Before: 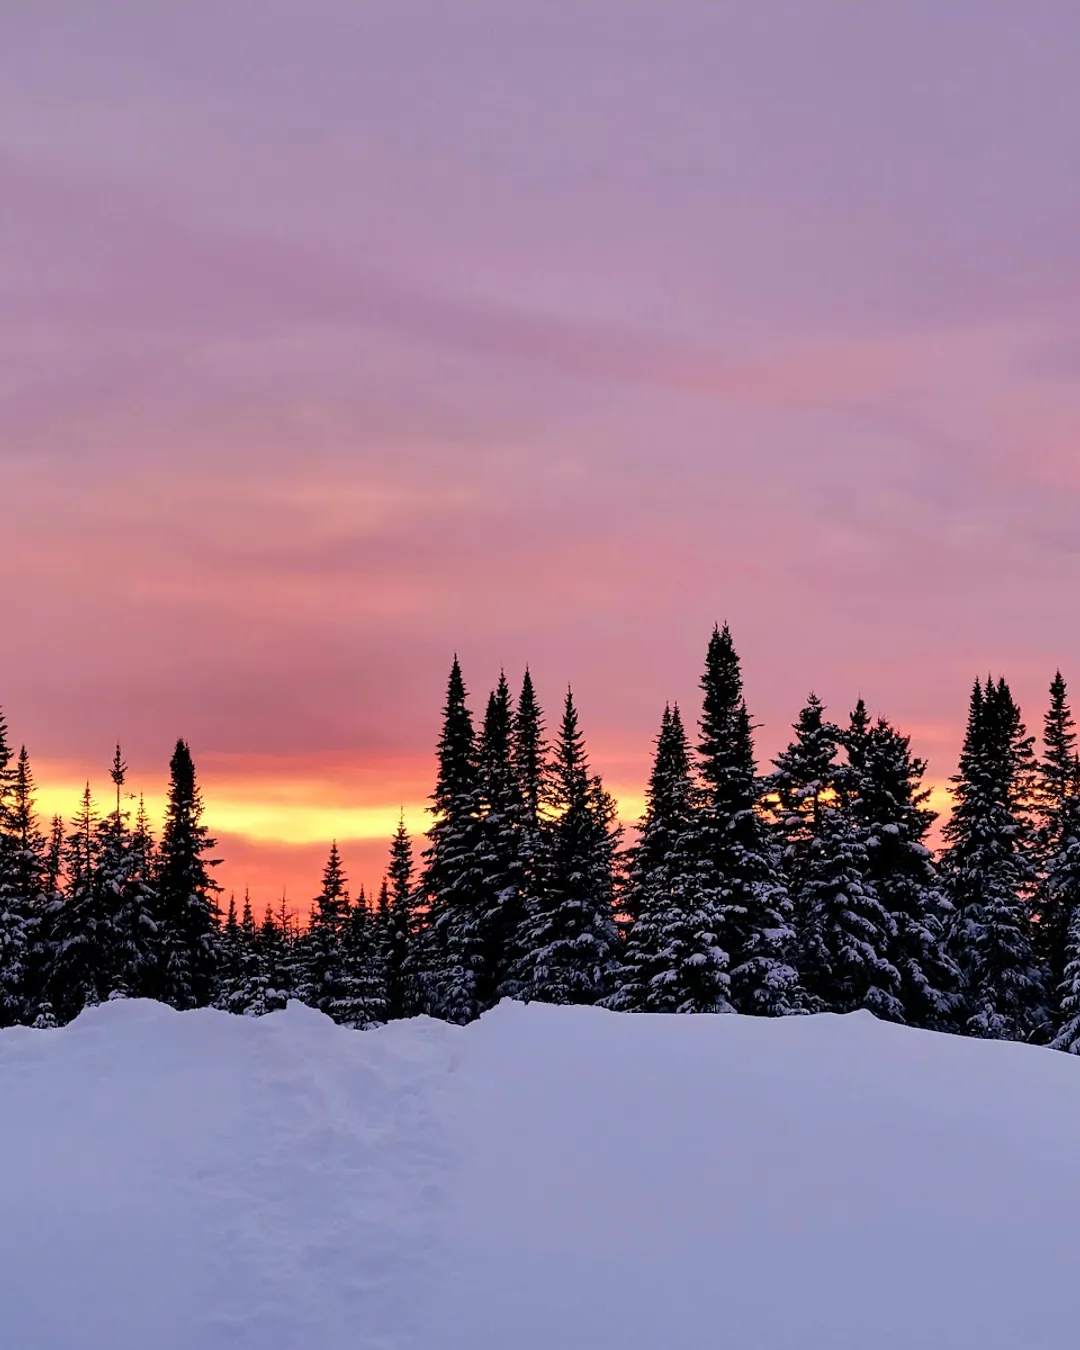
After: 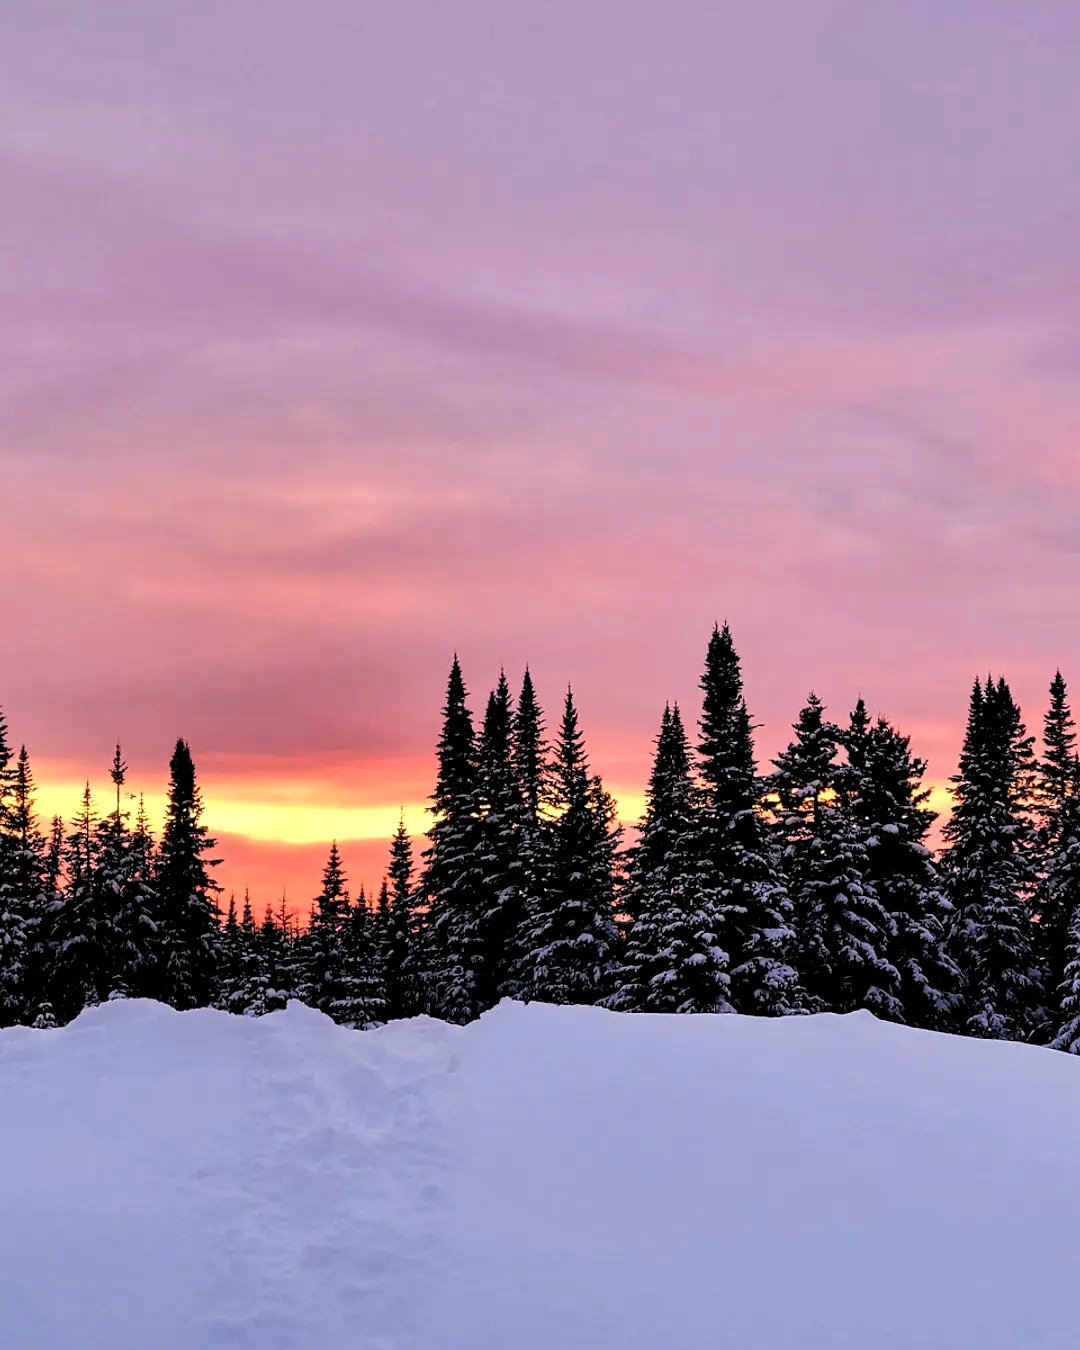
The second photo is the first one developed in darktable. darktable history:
levels: levels [0.055, 0.477, 0.9]
local contrast: mode bilateral grid, contrast 20, coarseness 50, detail 130%, midtone range 0.2
